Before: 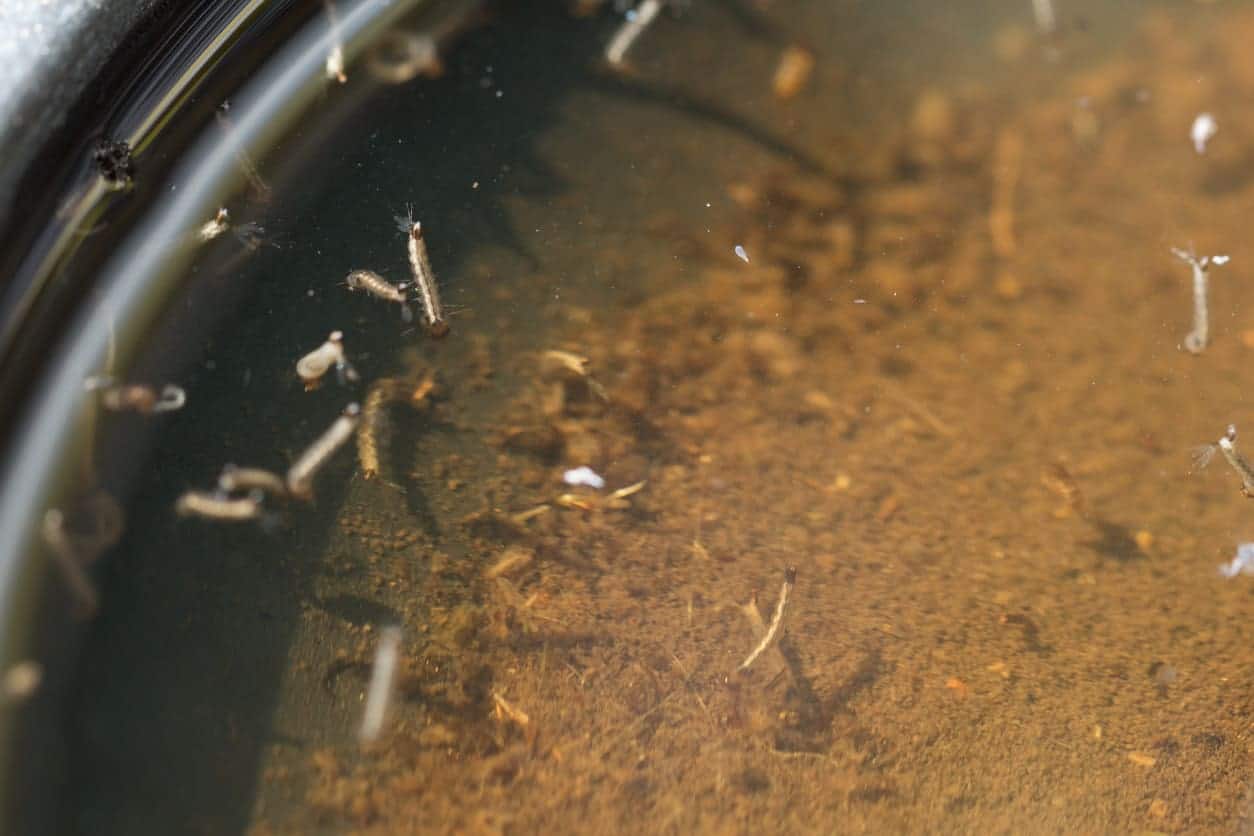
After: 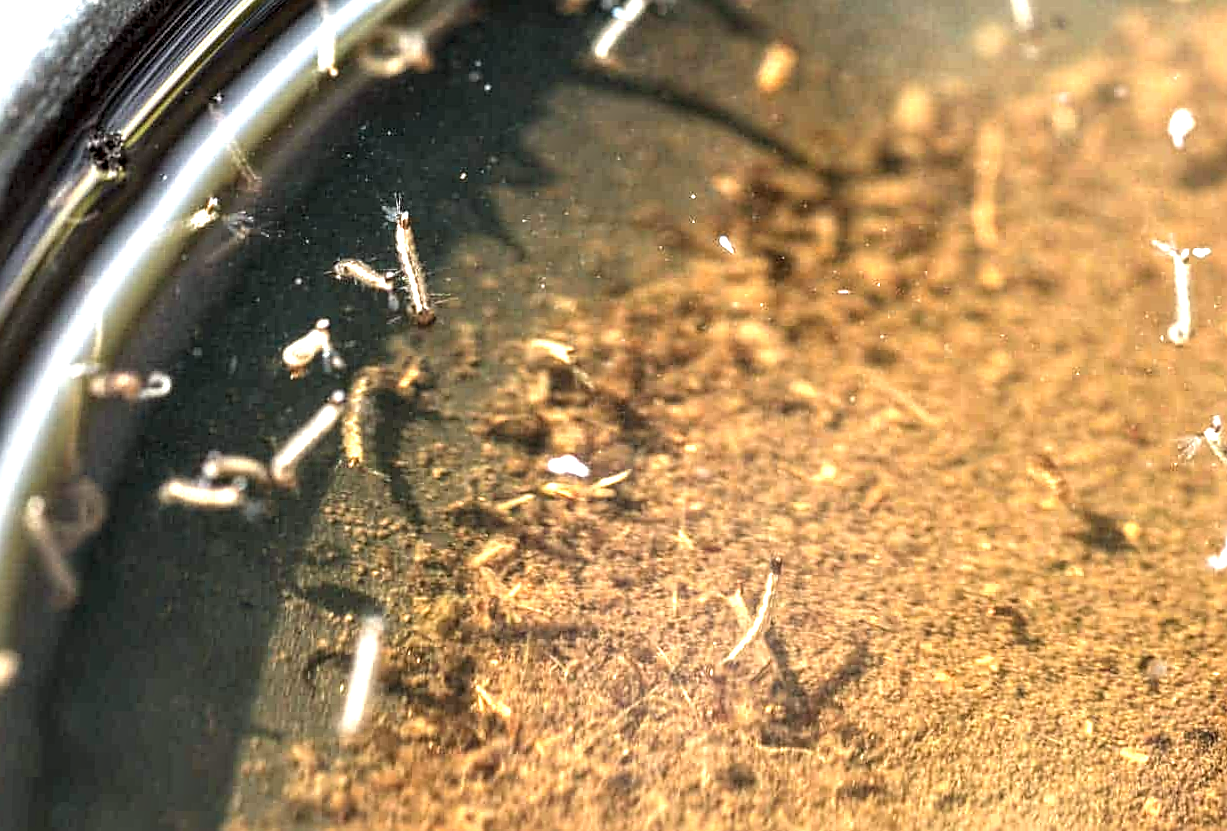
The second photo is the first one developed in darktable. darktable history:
exposure: black level correction 0, exposure 1.1 EV, compensate exposure bias true, compensate highlight preservation false
sharpen: on, module defaults
local contrast: highlights 79%, shadows 56%, detail 175%, midtone range 0.428
rotate and perspective: rotation 0.226°, lens shift (vertical) -0.042, crop left 0.023, crop right 0.982, crop top 0.006, crop bottom 0.994
contrast equalizer: octaves 7, y [[0.528, 0.548, 0.563, 0.562, 0.546, 0.526], [0.55 ×6], [0 ×6], [0 ×6], [0 ×6]]
